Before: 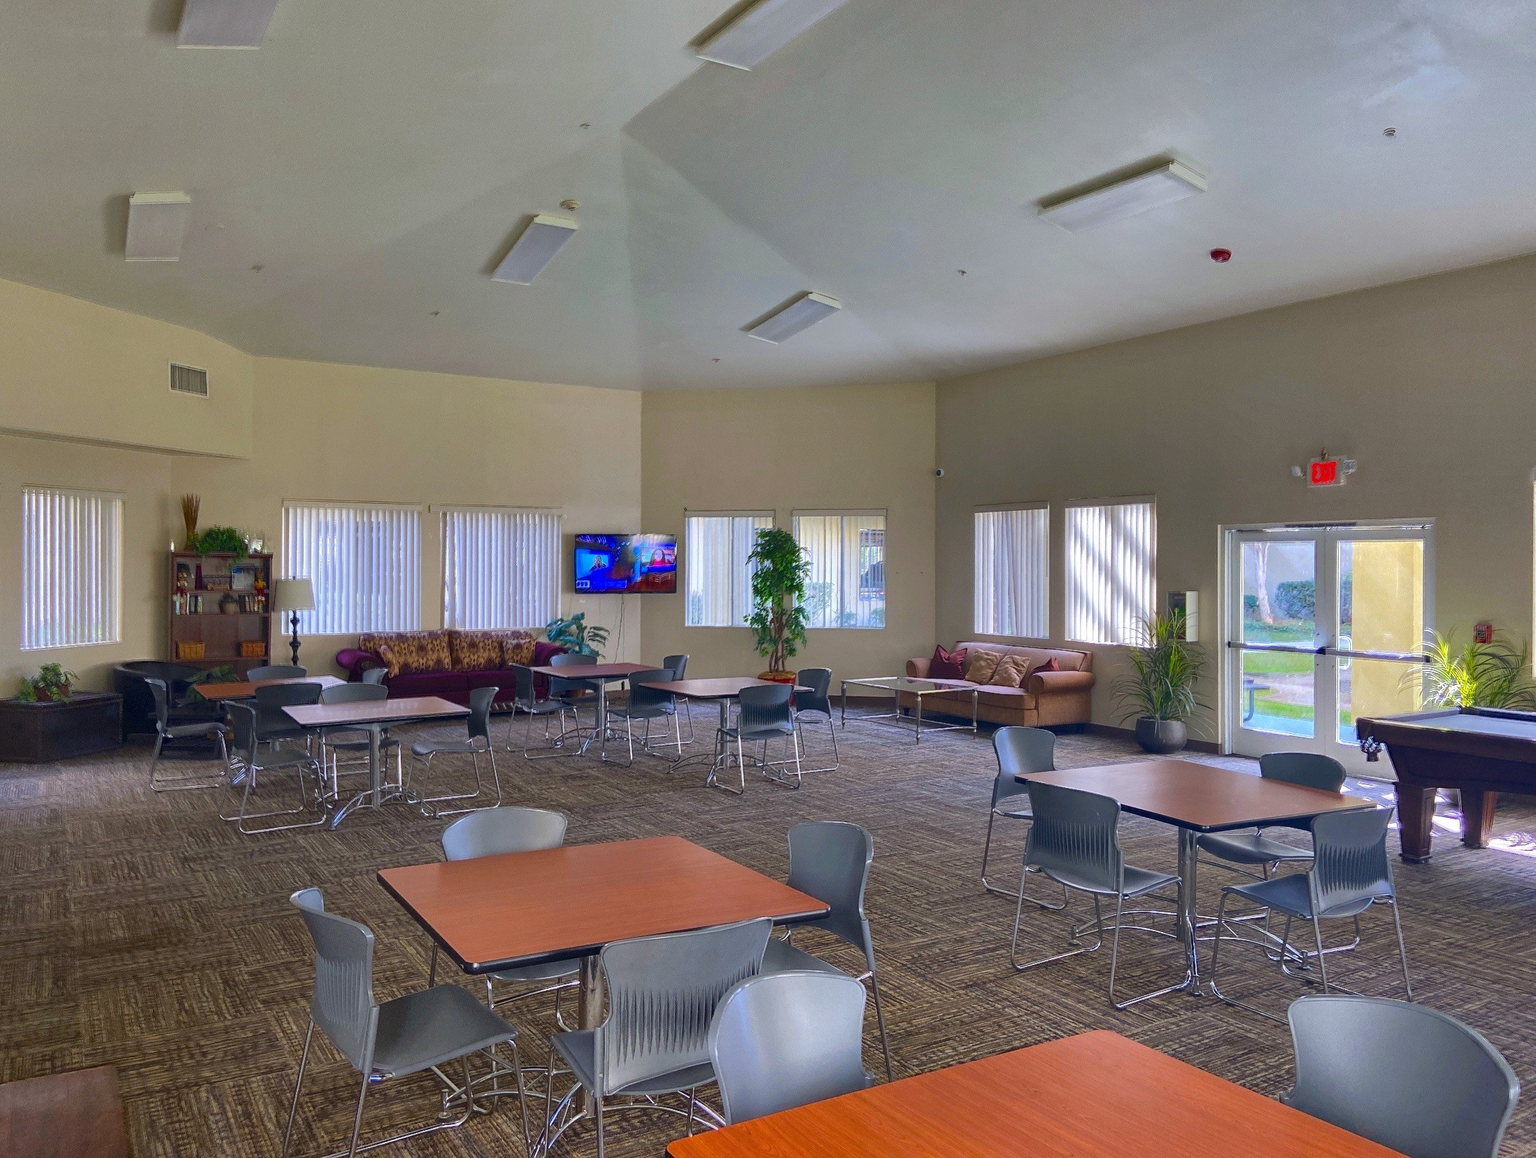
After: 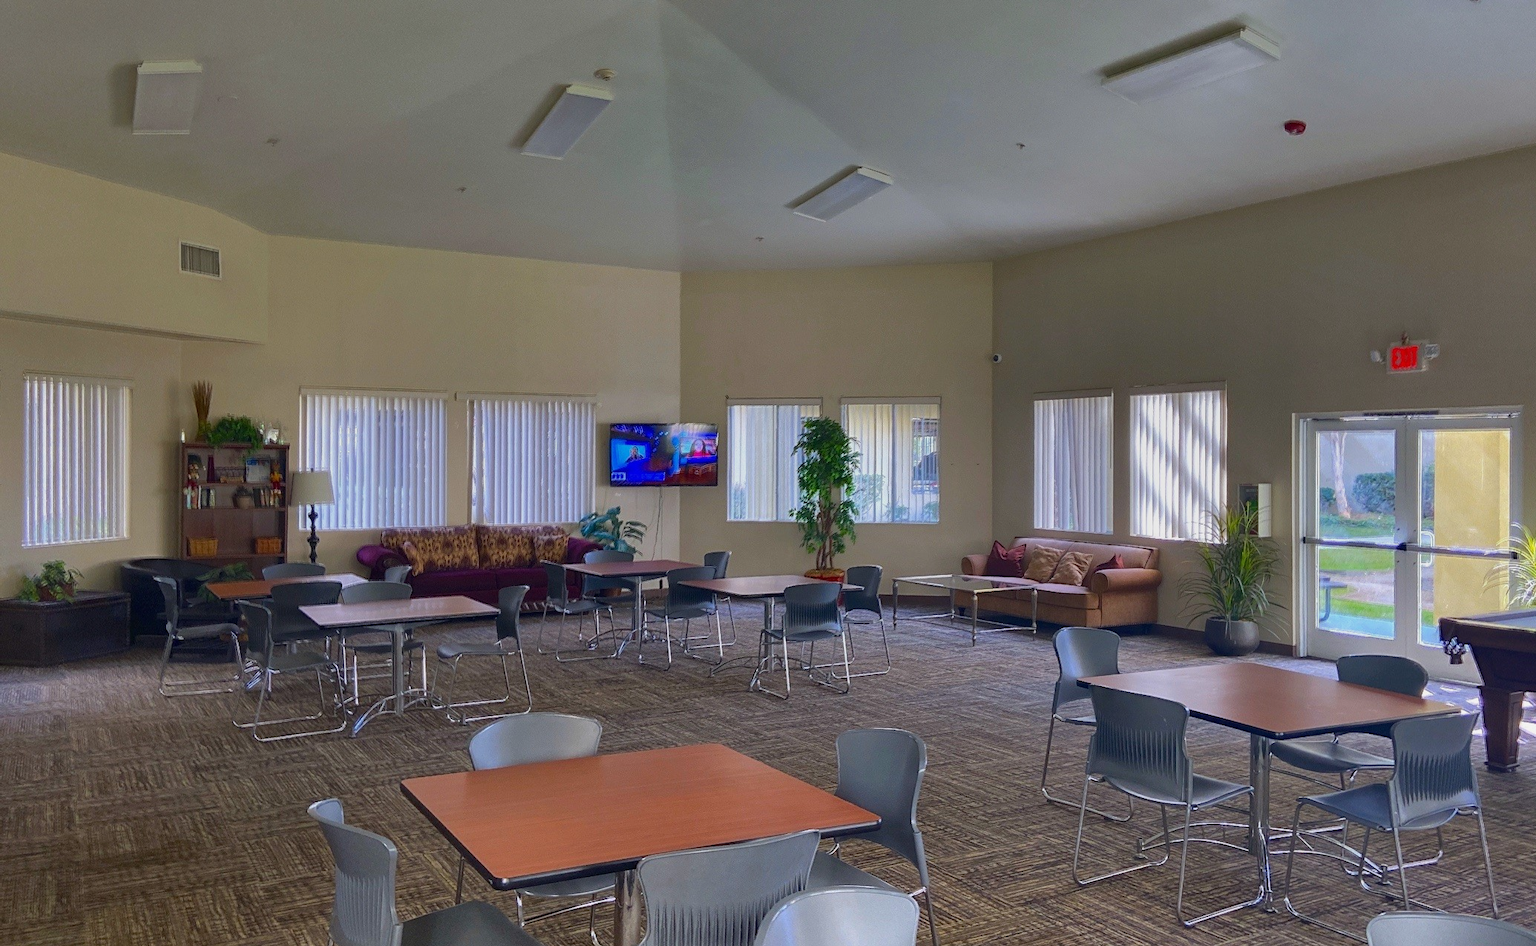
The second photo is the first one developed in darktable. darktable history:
graduated density: rotation -0.352°, offset 57.64
crop and rotate: angle 0.03°, top 11.643%, right 5.651%, bottom 11.189%
